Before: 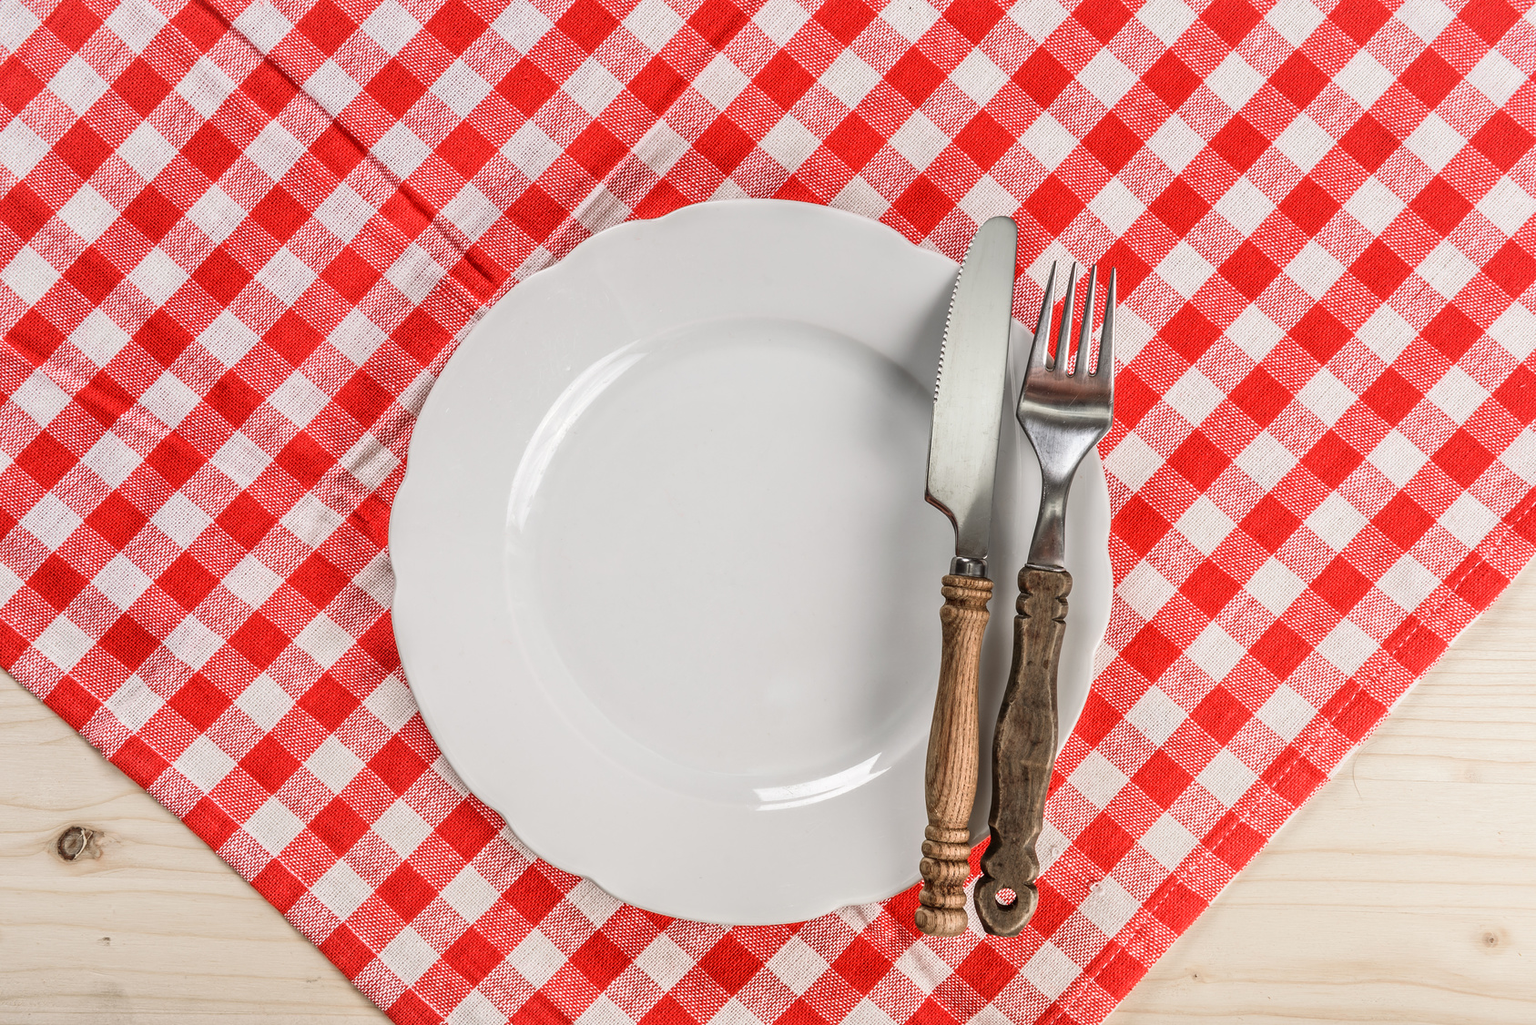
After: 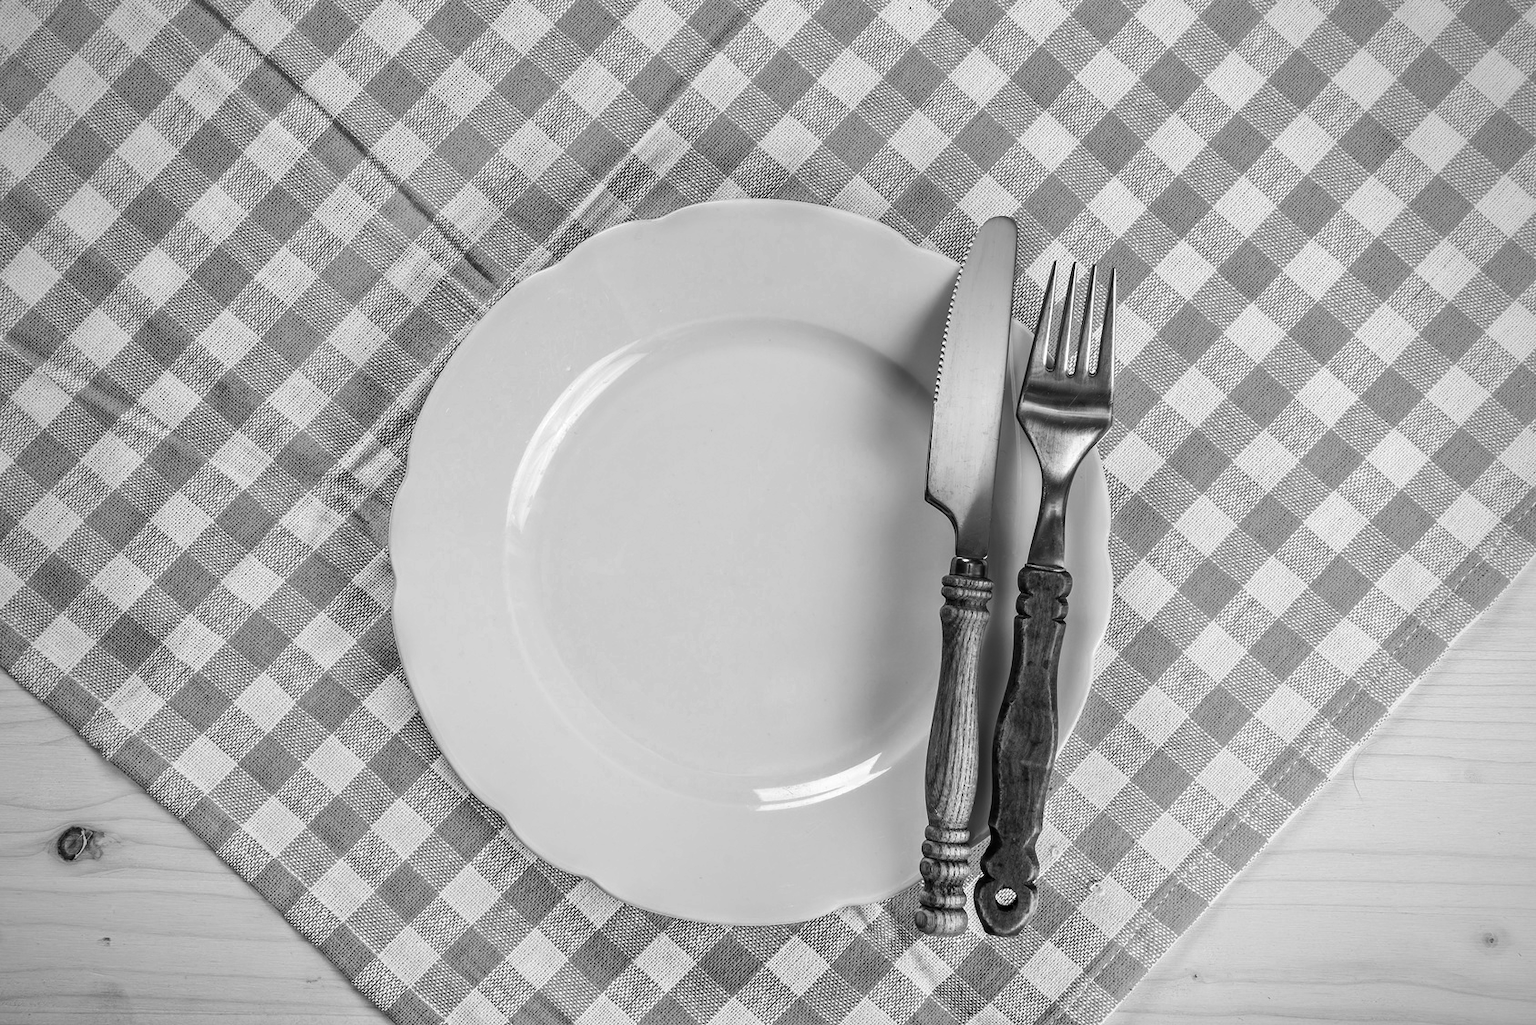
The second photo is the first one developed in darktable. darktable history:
contrast brightness saturation: brightness -0.2, saturation 0.08
vignetting: on, module defaults
levels: levels [0, 0.492, 0.984]
color zones: curves: ch0 [(0.004, 0.588) (0.116, 0.636) (0.259, 0.476) (0.423, 0.464) (0.75, 0.5)]; ch1 [(0, 0) (0.143, 0) (0.286, 0) (0.429, 0) (0.571, 0) (0.714, 0) (0.857, 0)]
